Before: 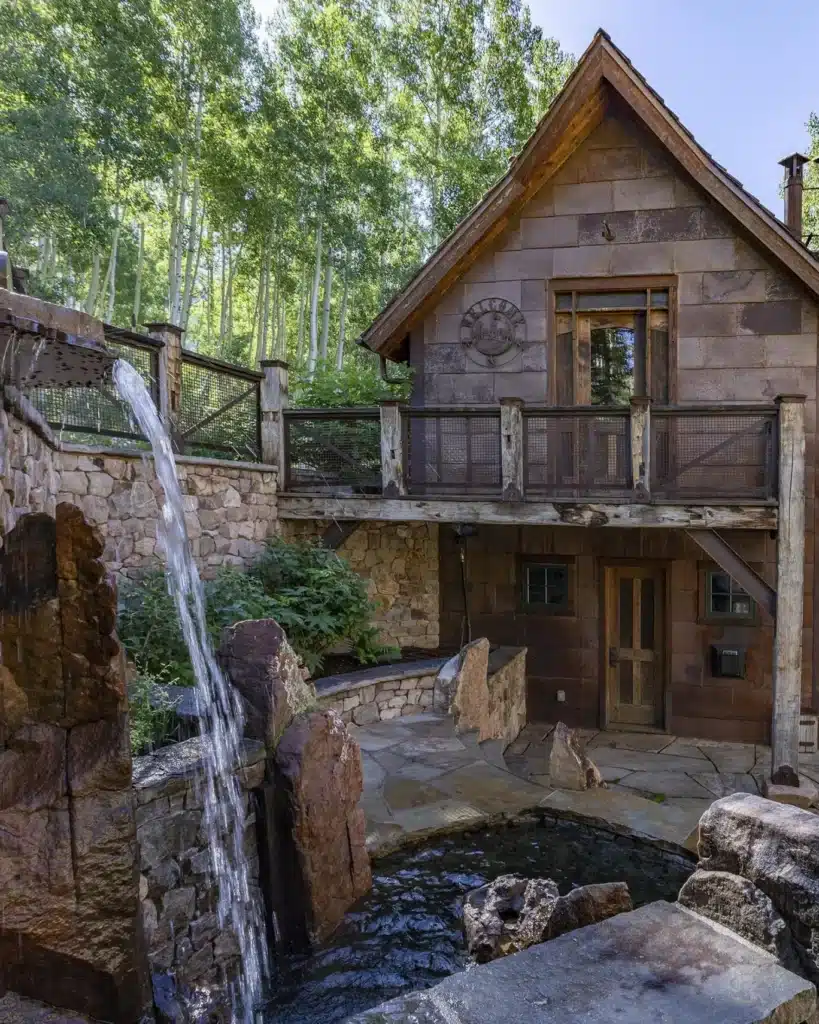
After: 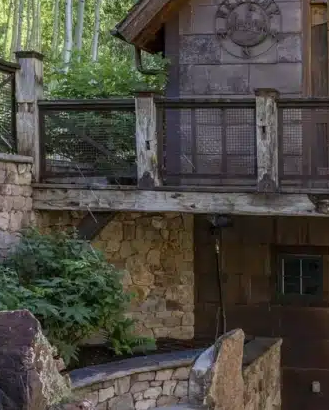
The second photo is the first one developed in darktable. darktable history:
crop: left 29.934%, top 30.197%, right 29.79%, bottom 29.684%
